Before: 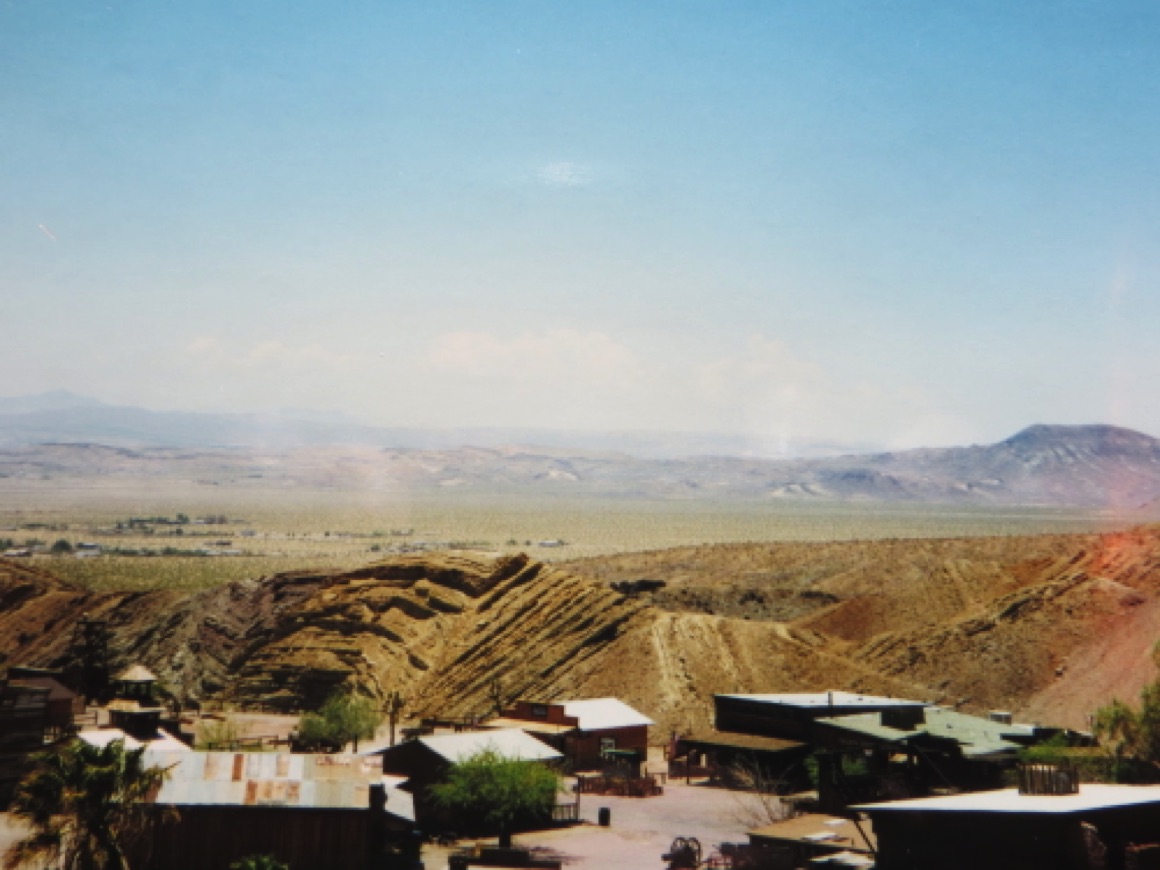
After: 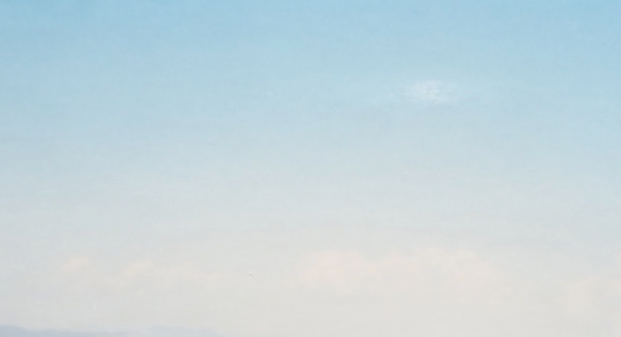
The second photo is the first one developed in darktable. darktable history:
rotate and perspective: lens shift (horizontal) -0.055, automatic cropping off
crop: left 10.121%, top 10.631%, right 36.218%, bottom 51.526%
